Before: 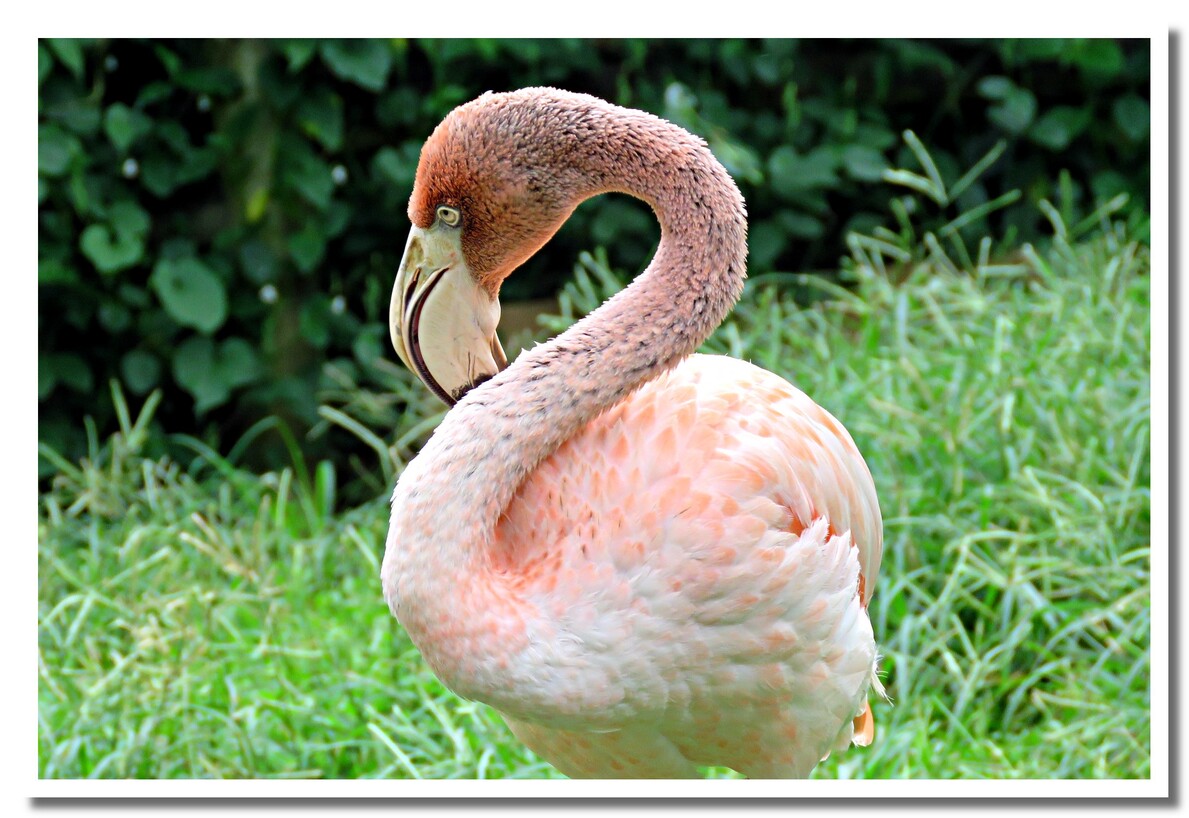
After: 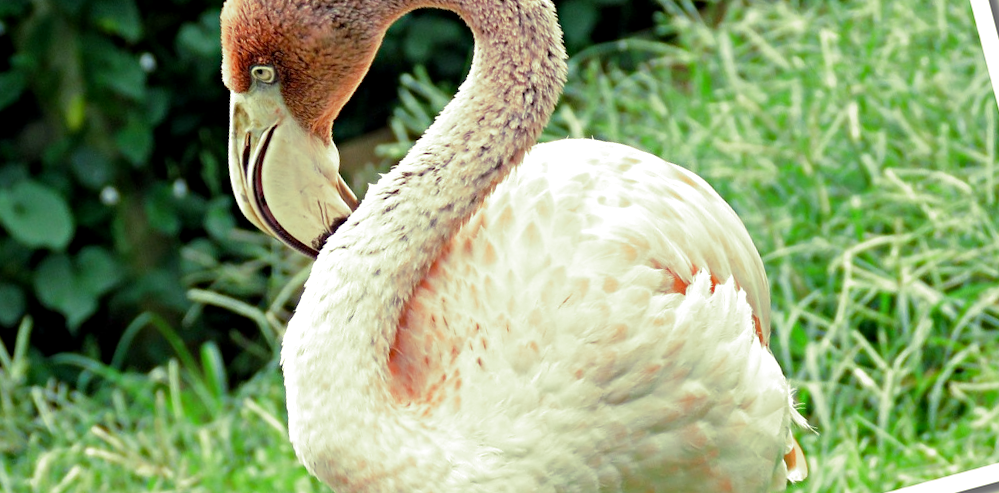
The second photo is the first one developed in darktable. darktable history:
split-toning: shadows › hue 290.82°, shadows › saturation 0.34, highlights › saturation 0.38, balance 0, compress 50%
exposure: black level correction 0.002, exposure 0.15 EV, compensate highlight preservation false
crop and rotate: left 8.262%, top 9.226%
rotate and perspective: rotation -14.8°, crop left 0.1, crop right 0.903, crop top 0.25, crop bottom 0.748
